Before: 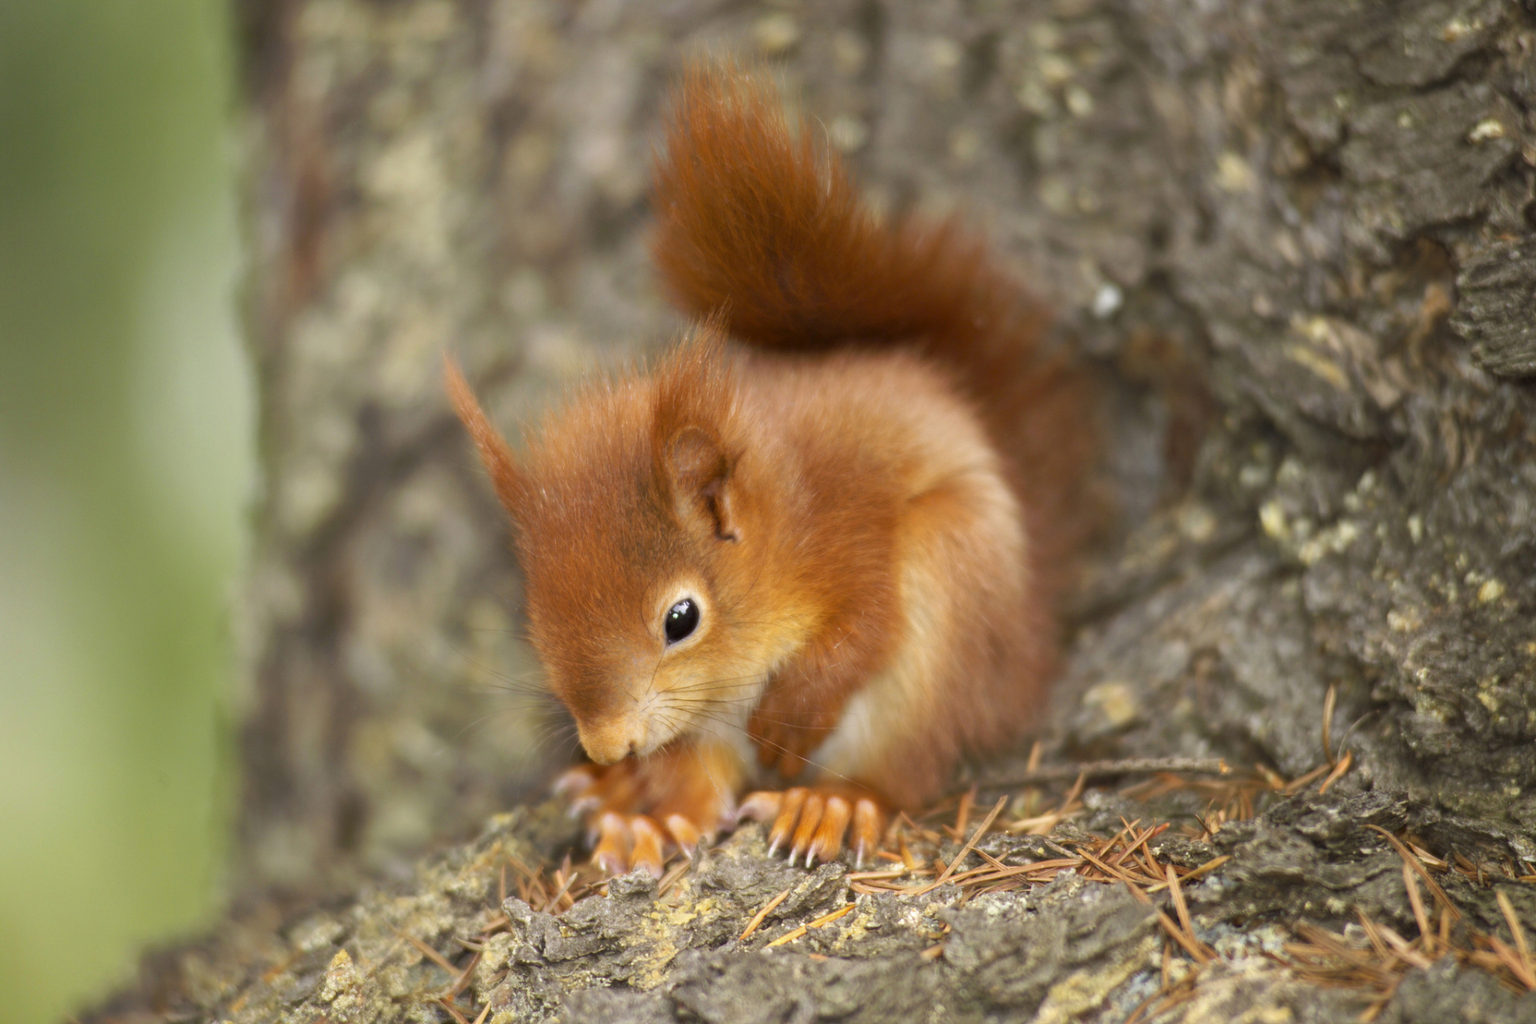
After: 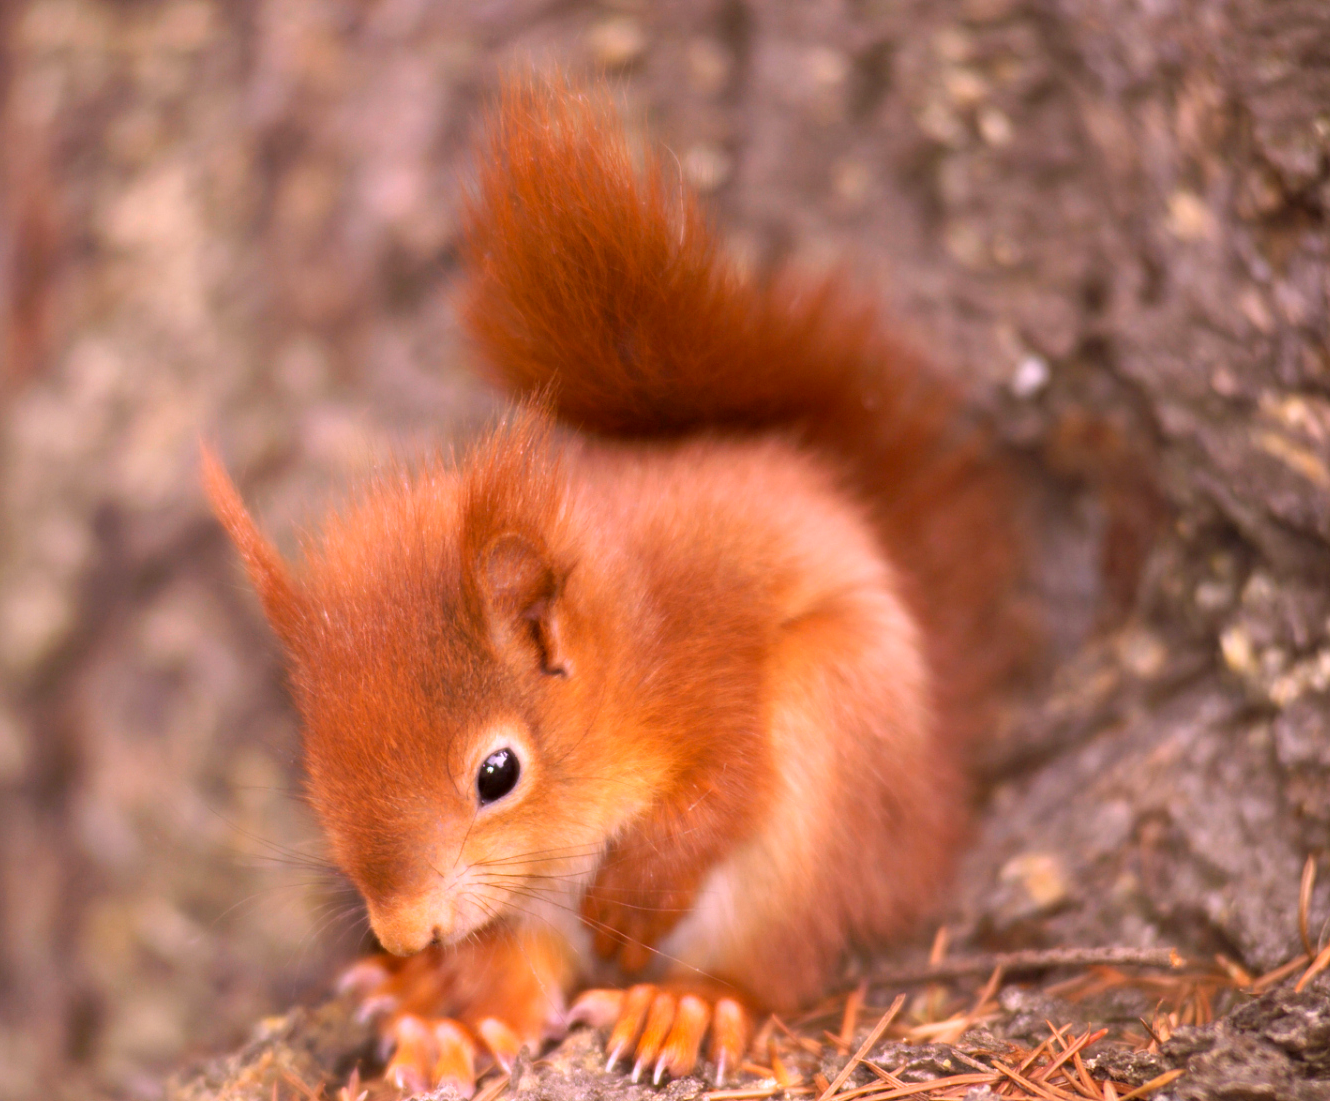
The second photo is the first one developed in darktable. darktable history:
color correction: highlights a* -2.73, highlights b* -2.09, shadows a* 2.41, shadows b* 2.73
white balance: red 1.188, blue 1.11
crop: left 18.479%, right 12.2%, bottom 13.971%
